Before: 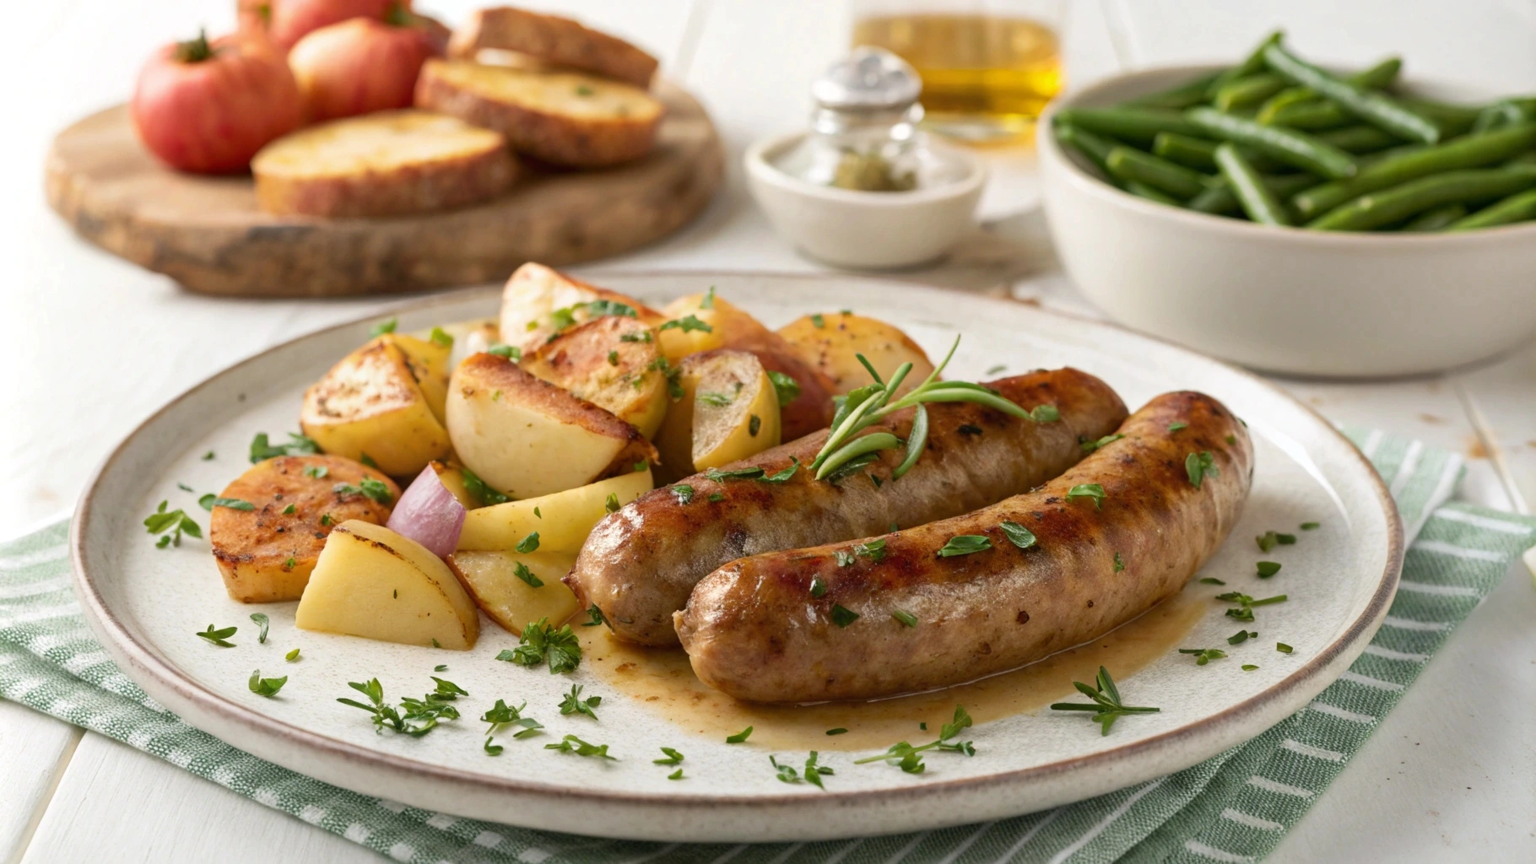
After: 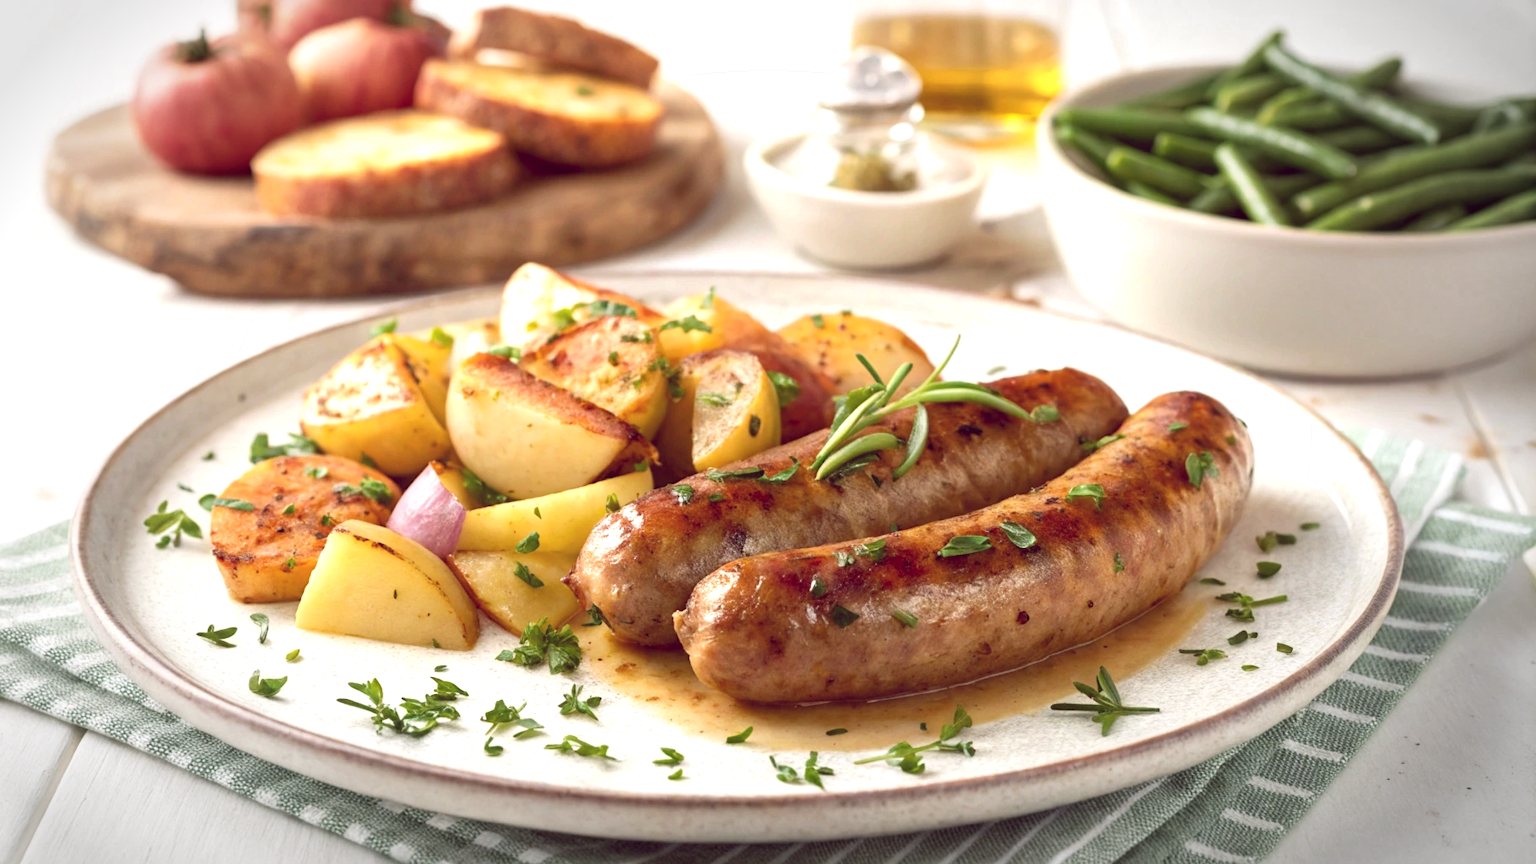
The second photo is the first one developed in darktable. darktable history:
exposure: exposure 0.643 EV, compensate exposure bias true, compensate highlight preservation false
vignetting: fall-off start 70.56%, width/height ratio 1.335, unbound false
color balance rgb: global offset › chroma 0.281%, global offset › hue 317.24°, perceptual saturation grading › global saturation 0.666%, global vibrance 9.983%
levels: mode automatic, levels [0.514, 0.759, 1]
